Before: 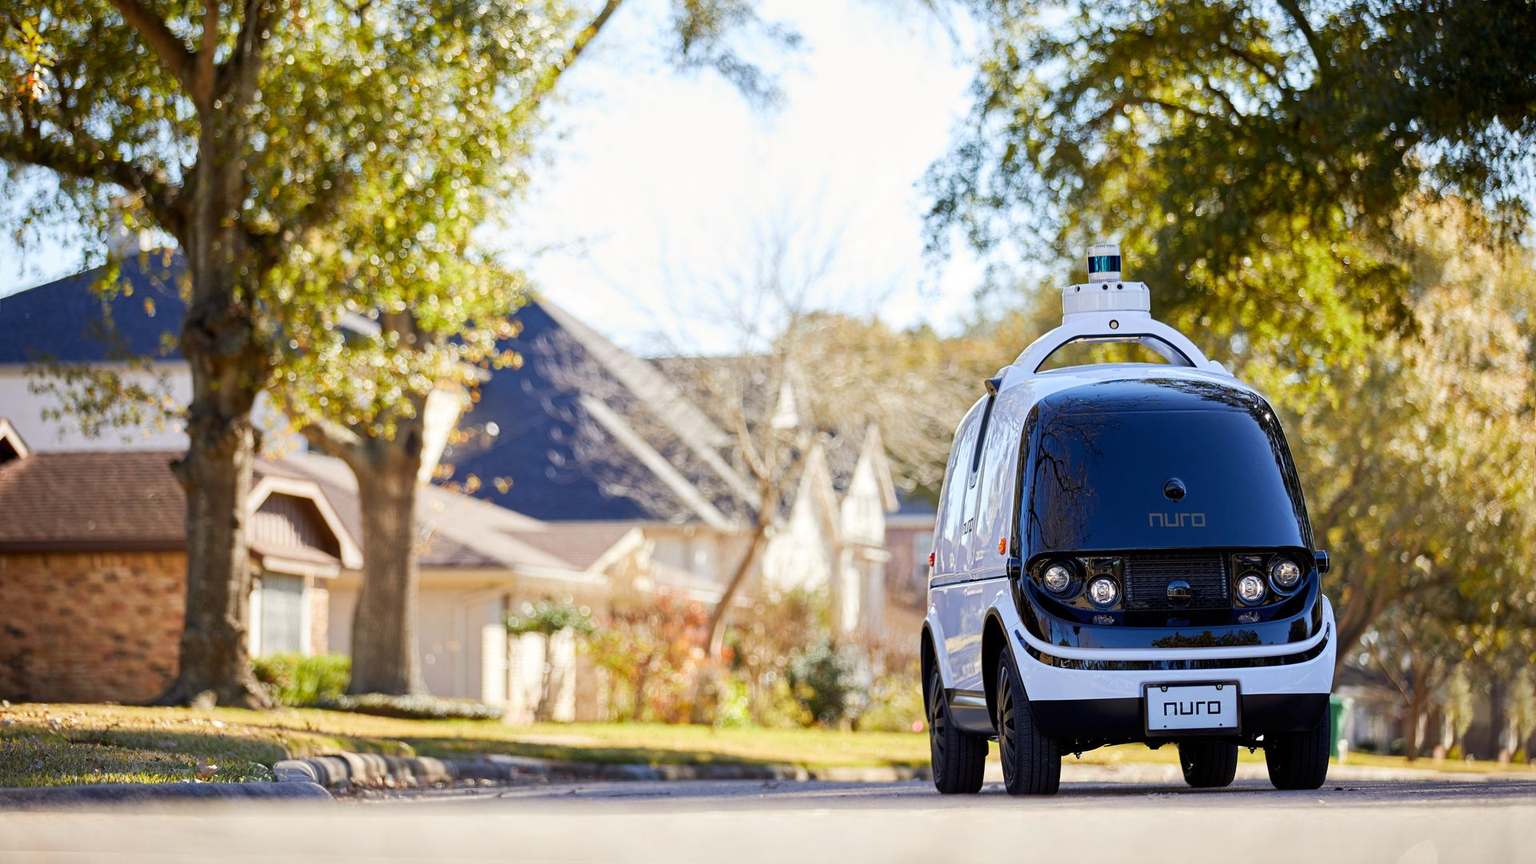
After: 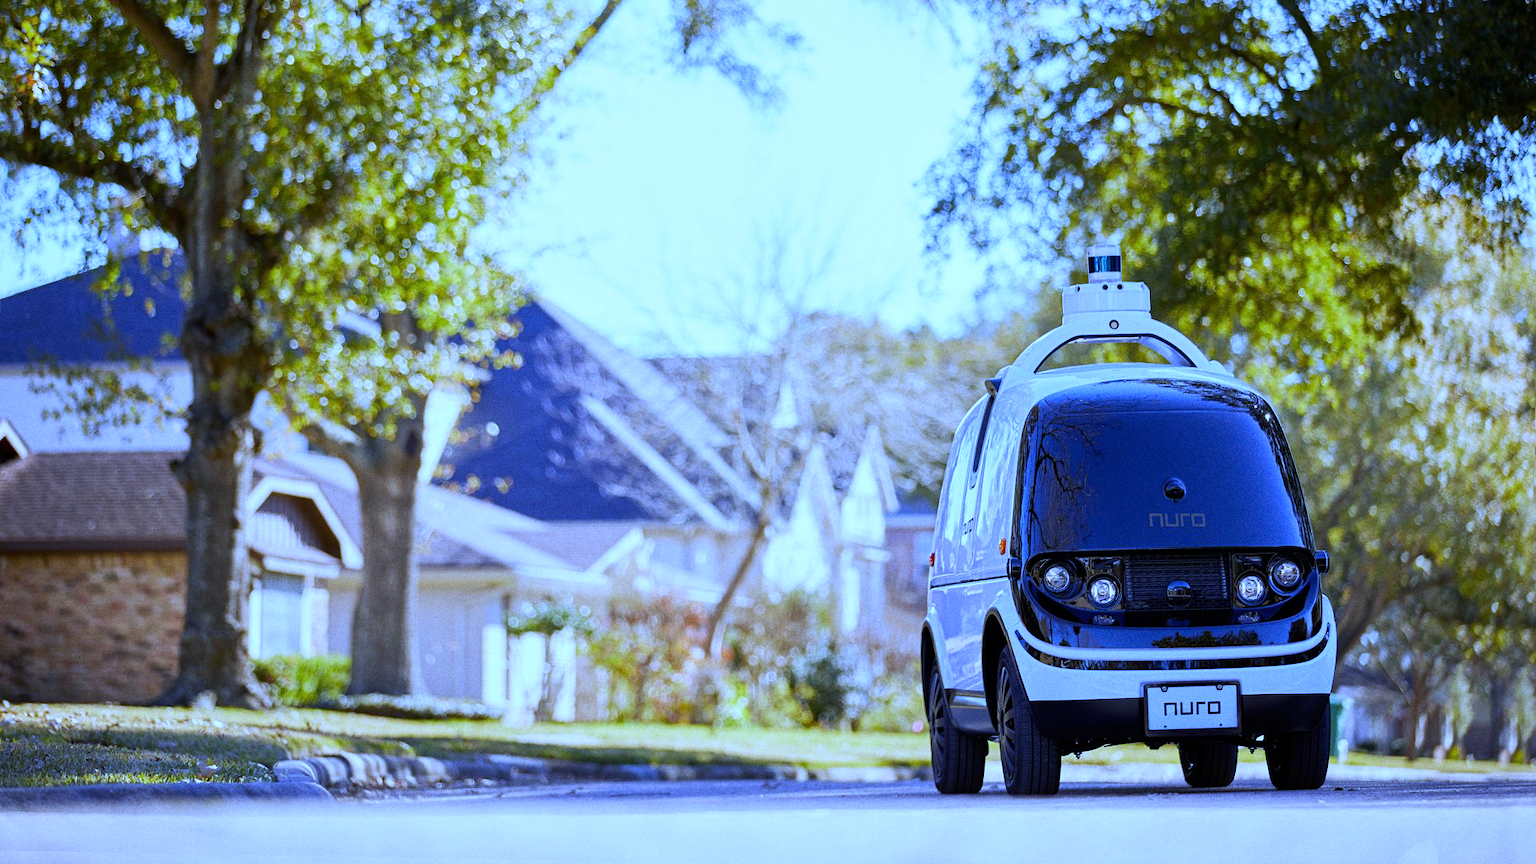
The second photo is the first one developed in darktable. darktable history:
white balance: red 0.766, blue 1.537
grain: coarseness 0.09 ISO
